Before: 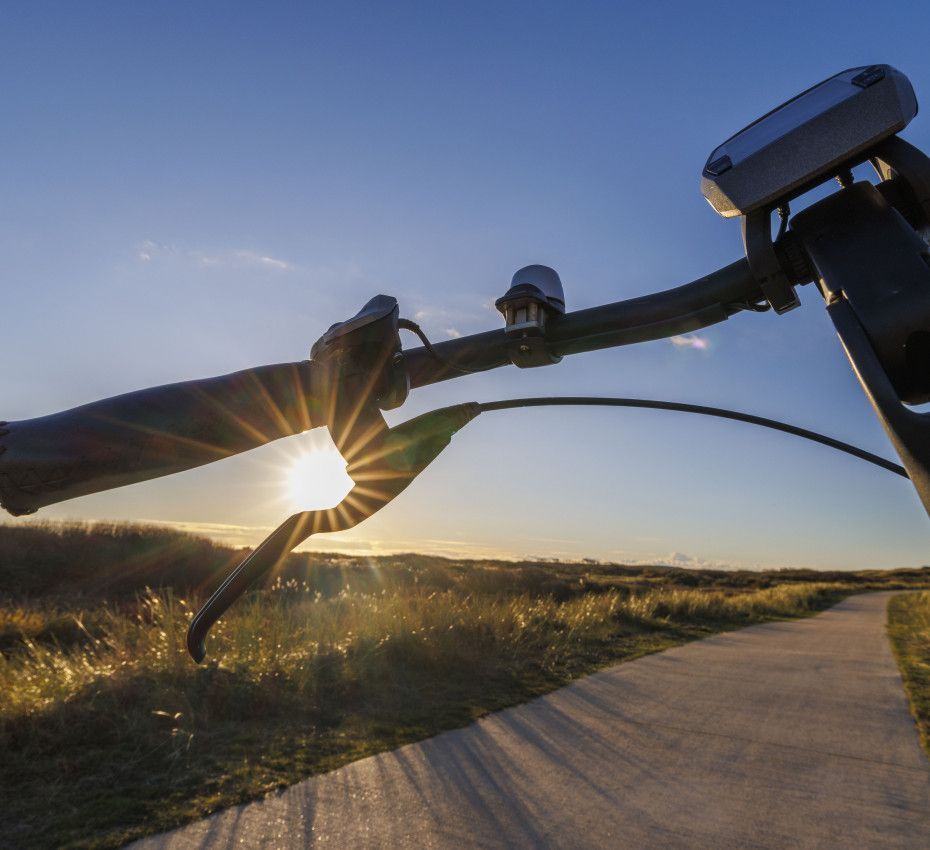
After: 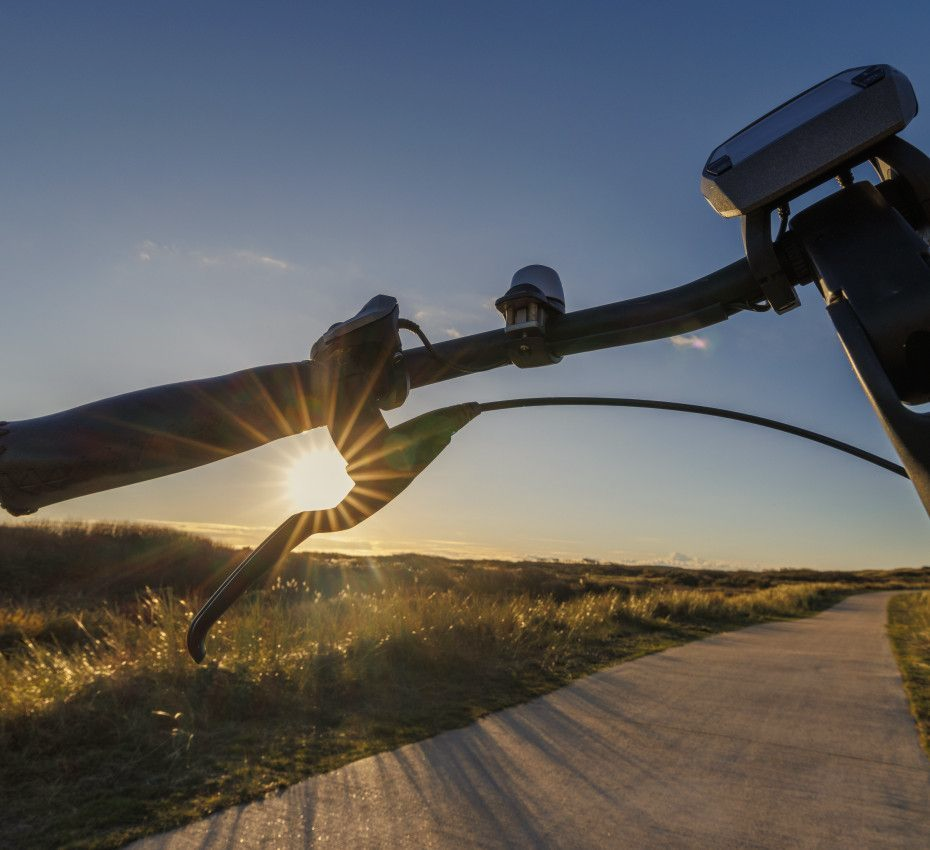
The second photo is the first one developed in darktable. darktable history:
graduated density: on, module defaults
white balance: red 1.029, blue 0.92
